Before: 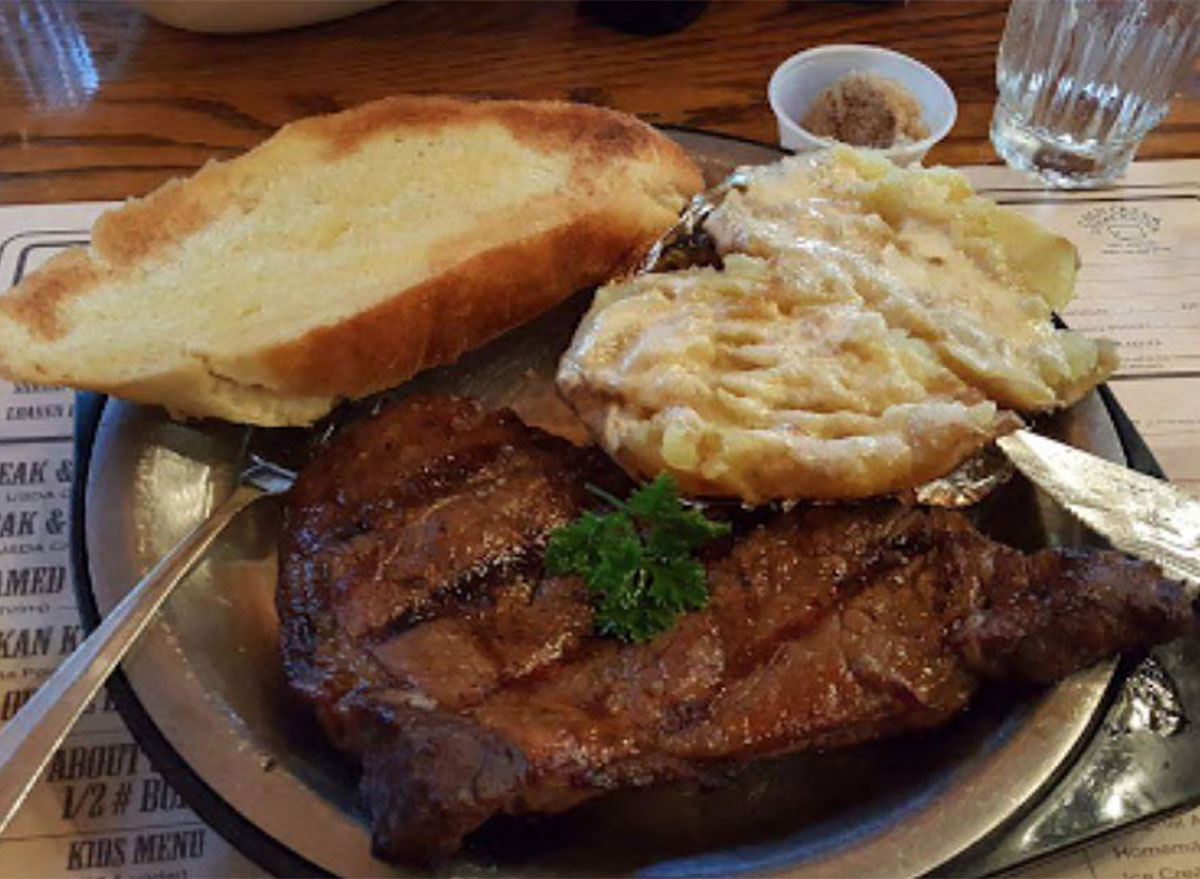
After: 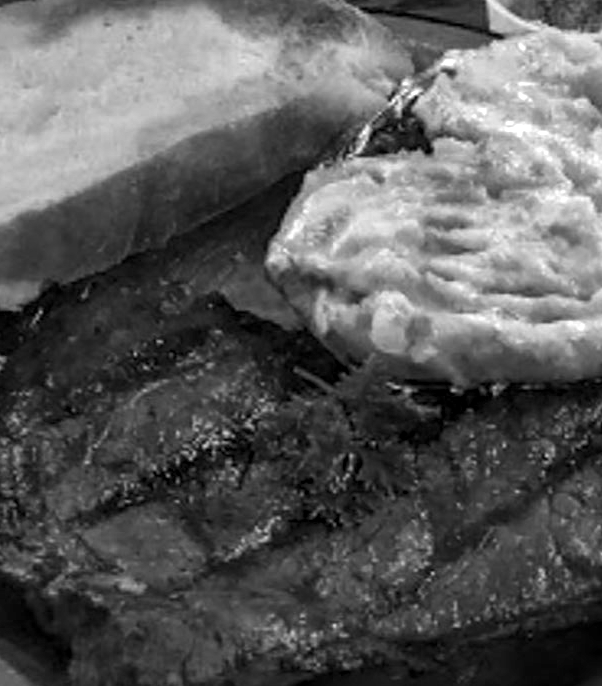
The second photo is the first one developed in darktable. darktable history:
crop and rotate: angle 0.021°, left 24.26%, top 13.219%, right 25.481%, bottom 8.599%
color calibration: output gray [0.22, 0.42, 0.37, 0], illuminant custom, x 0.38, y 0.481, temperature 4451.69 K
color balance rgb: perceptual saturation grading › global saturation 13.864%, perceptual saturation grading › highlights -30.343%, perceptual saturation grading › shadows 50.606%, saturation formula JzAzBz (2021)
local contrast: on, module defaults
